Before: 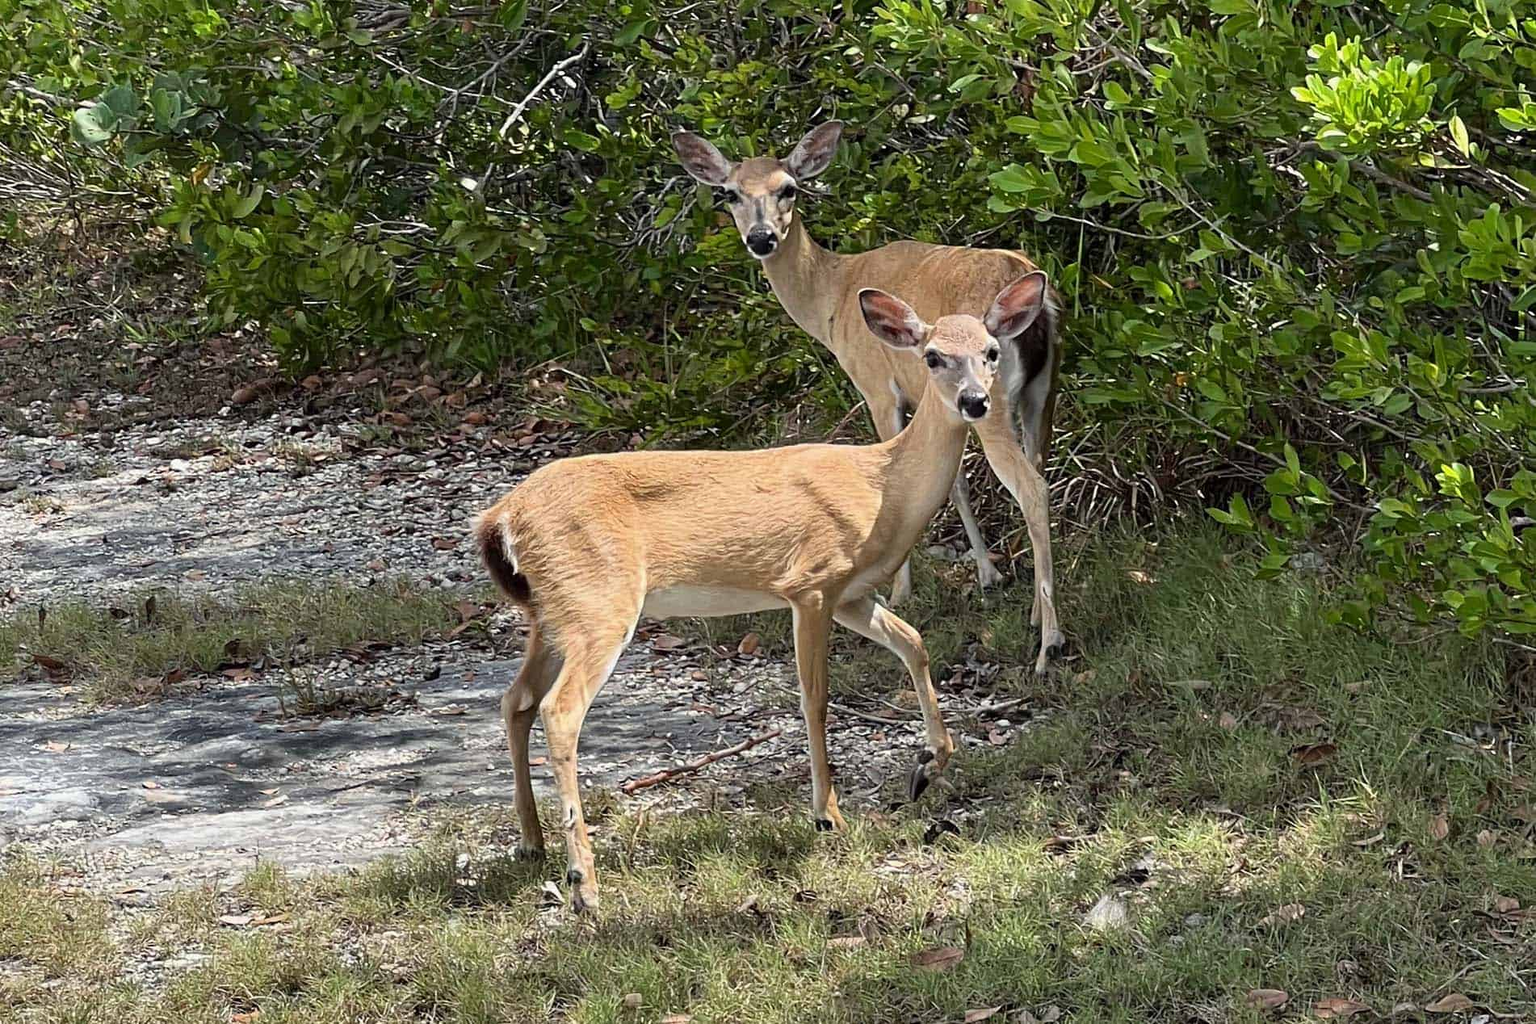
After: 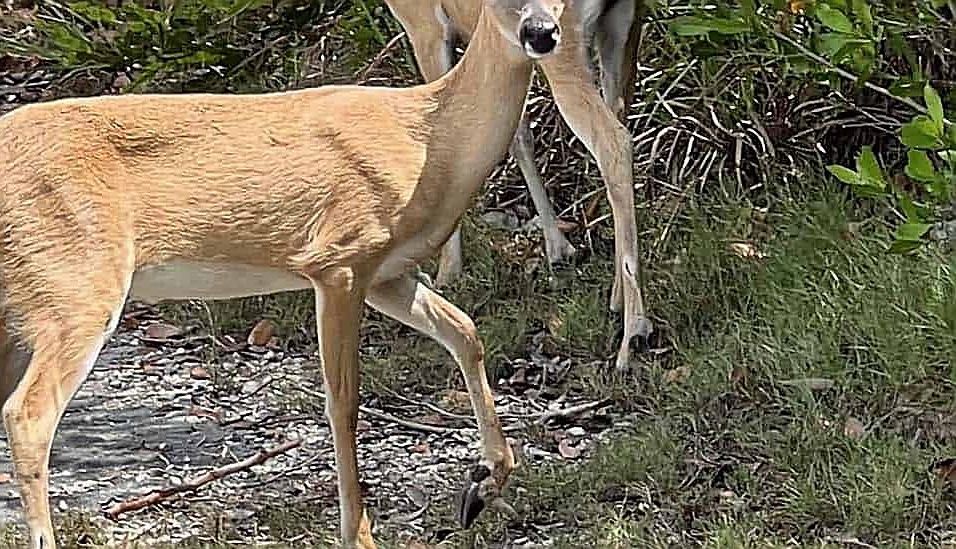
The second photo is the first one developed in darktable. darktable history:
crop: left 35.03%, top 36.625%, right 14.663%, bottom 20.057%
sharpen: radius 1.4, amount 1.25, threshold 0.7
shadows and highlights: soften with gaussian
